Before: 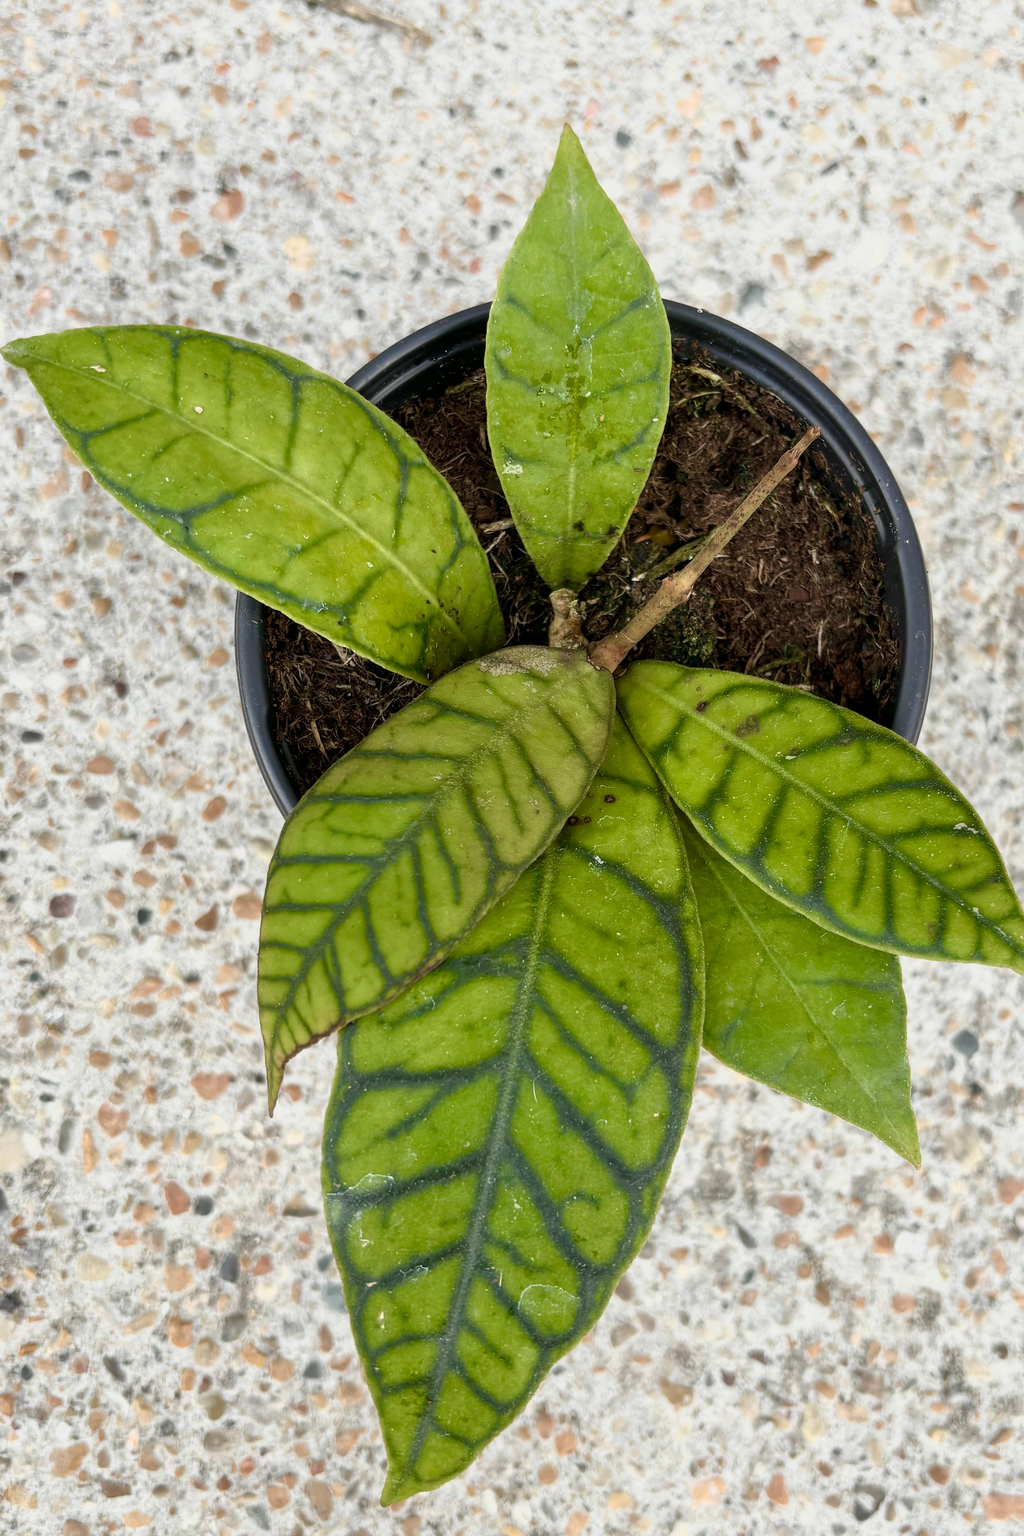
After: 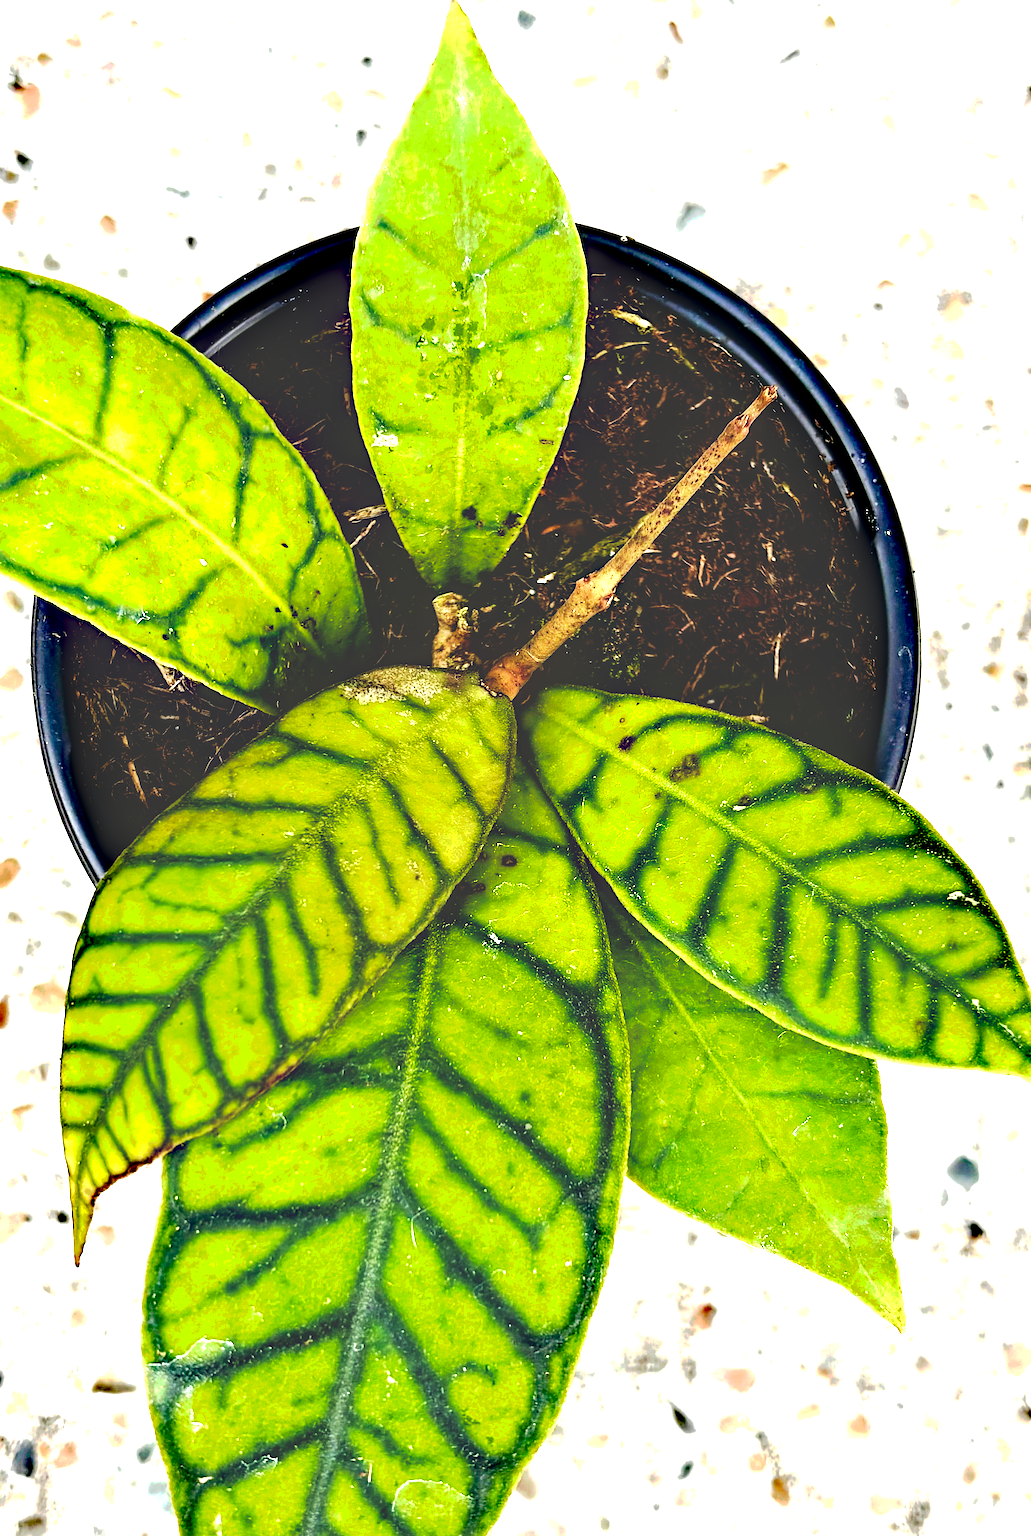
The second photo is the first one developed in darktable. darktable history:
exposure: exposure 0.607 EV, compensate highlight preservation false
crop and rotate: left 20.59%, top 8.064%, right 0.388%, bottom 13.469%
tone equalizer: -7 EV 0.118 EV
base curve: curves: ch0 [(0, 0.036) (0.083, 0.04) (0.804, 1)], fusion 1, preserve colors none
